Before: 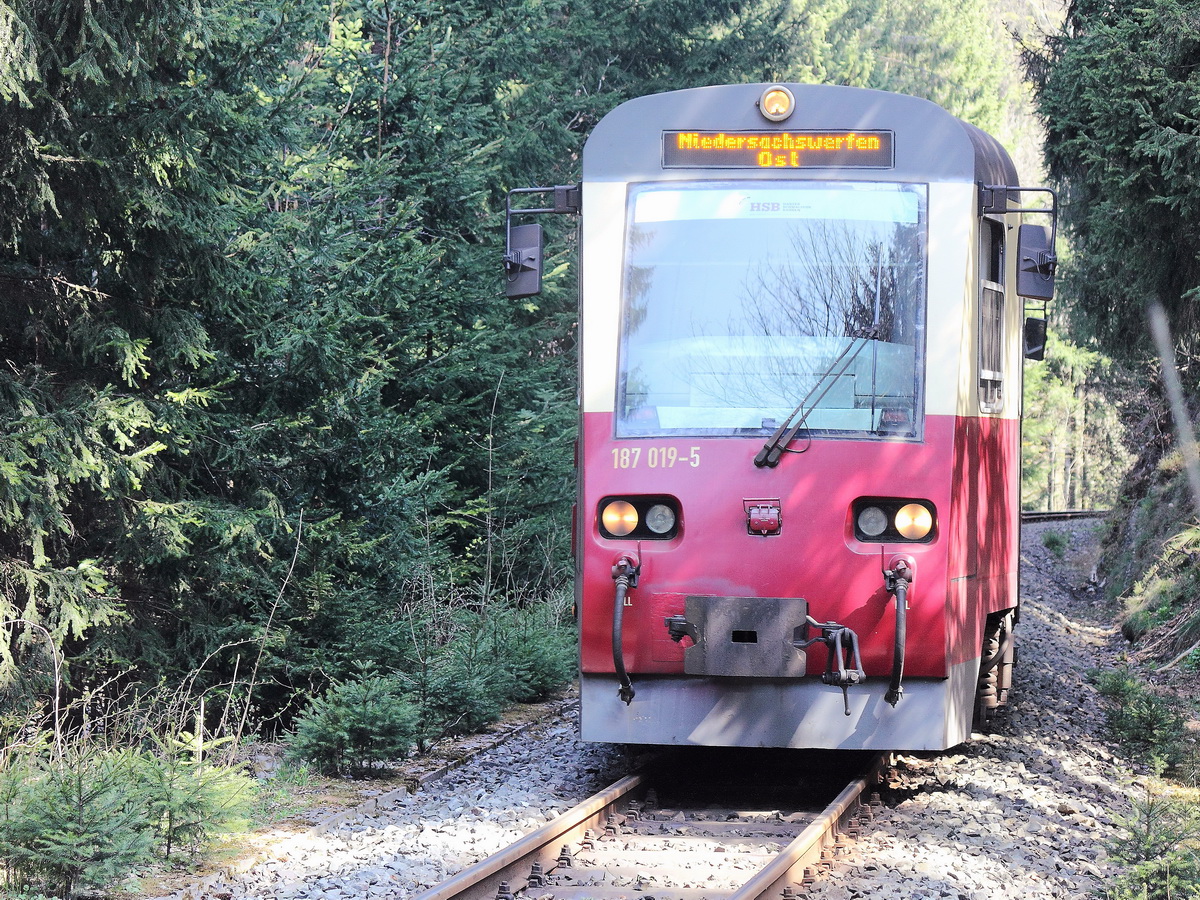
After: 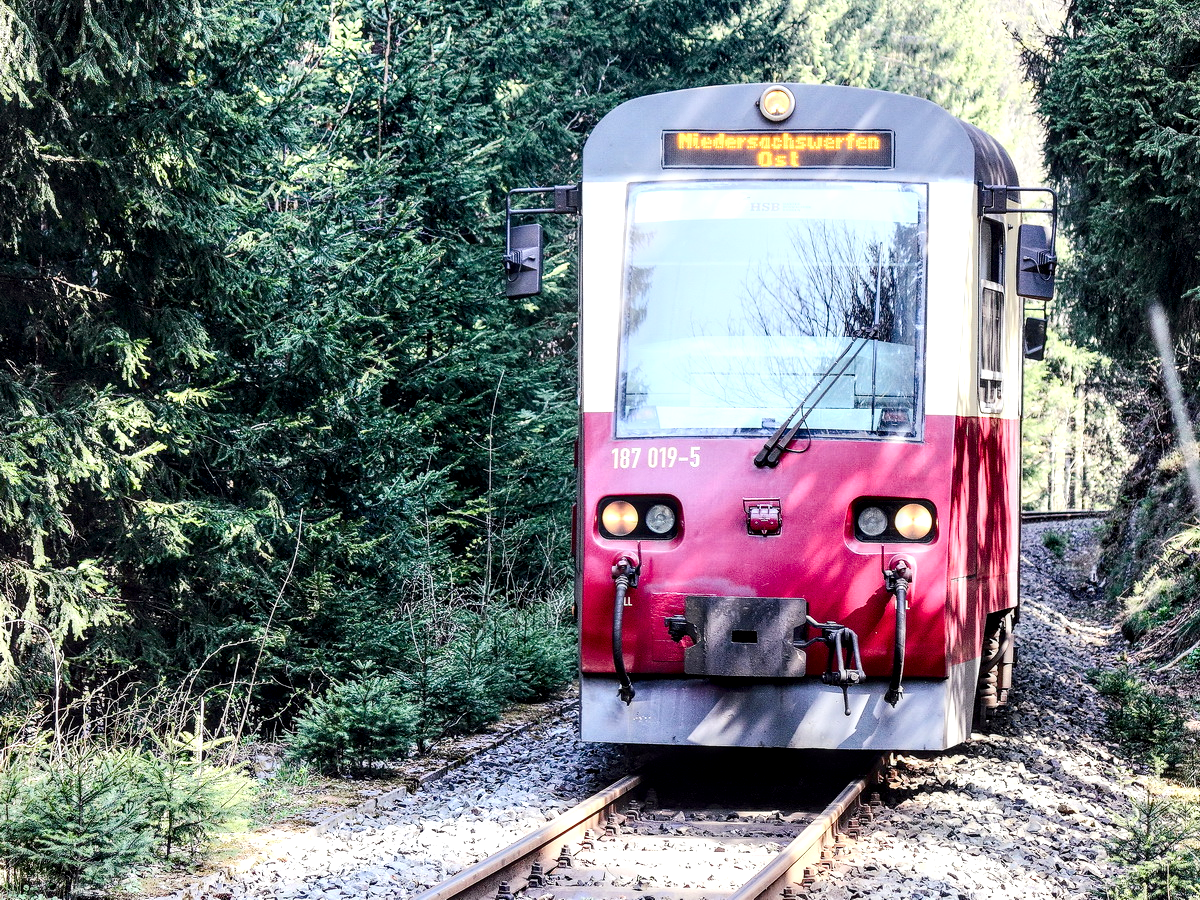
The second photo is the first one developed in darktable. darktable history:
local contrast: detail 160%
color balance rgb: shadows lift › chroma 0.83%, shadows lift › hue 115.75°, perceptual saturation grading › global saturation 0.288%, perceptual saturation grading › highlights -16.782%, perceptual saturation grading › mid-tones 33.728%, perceptual saturation grading › shadows 50.289%
contrast brightness saturation: contrast 0.277
